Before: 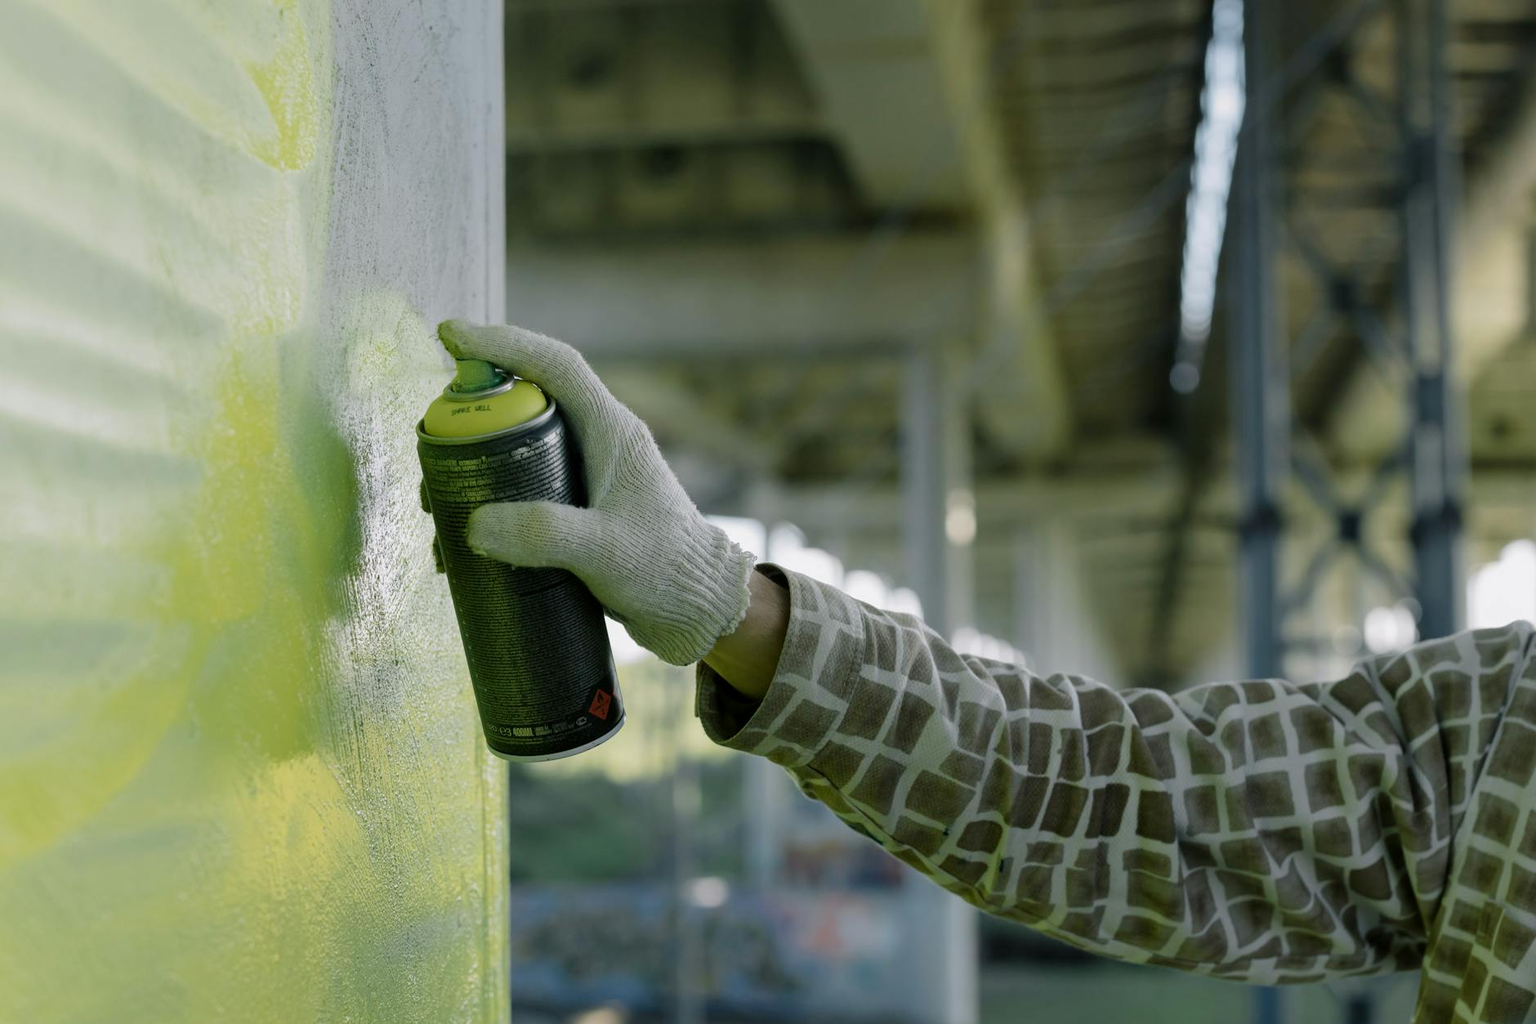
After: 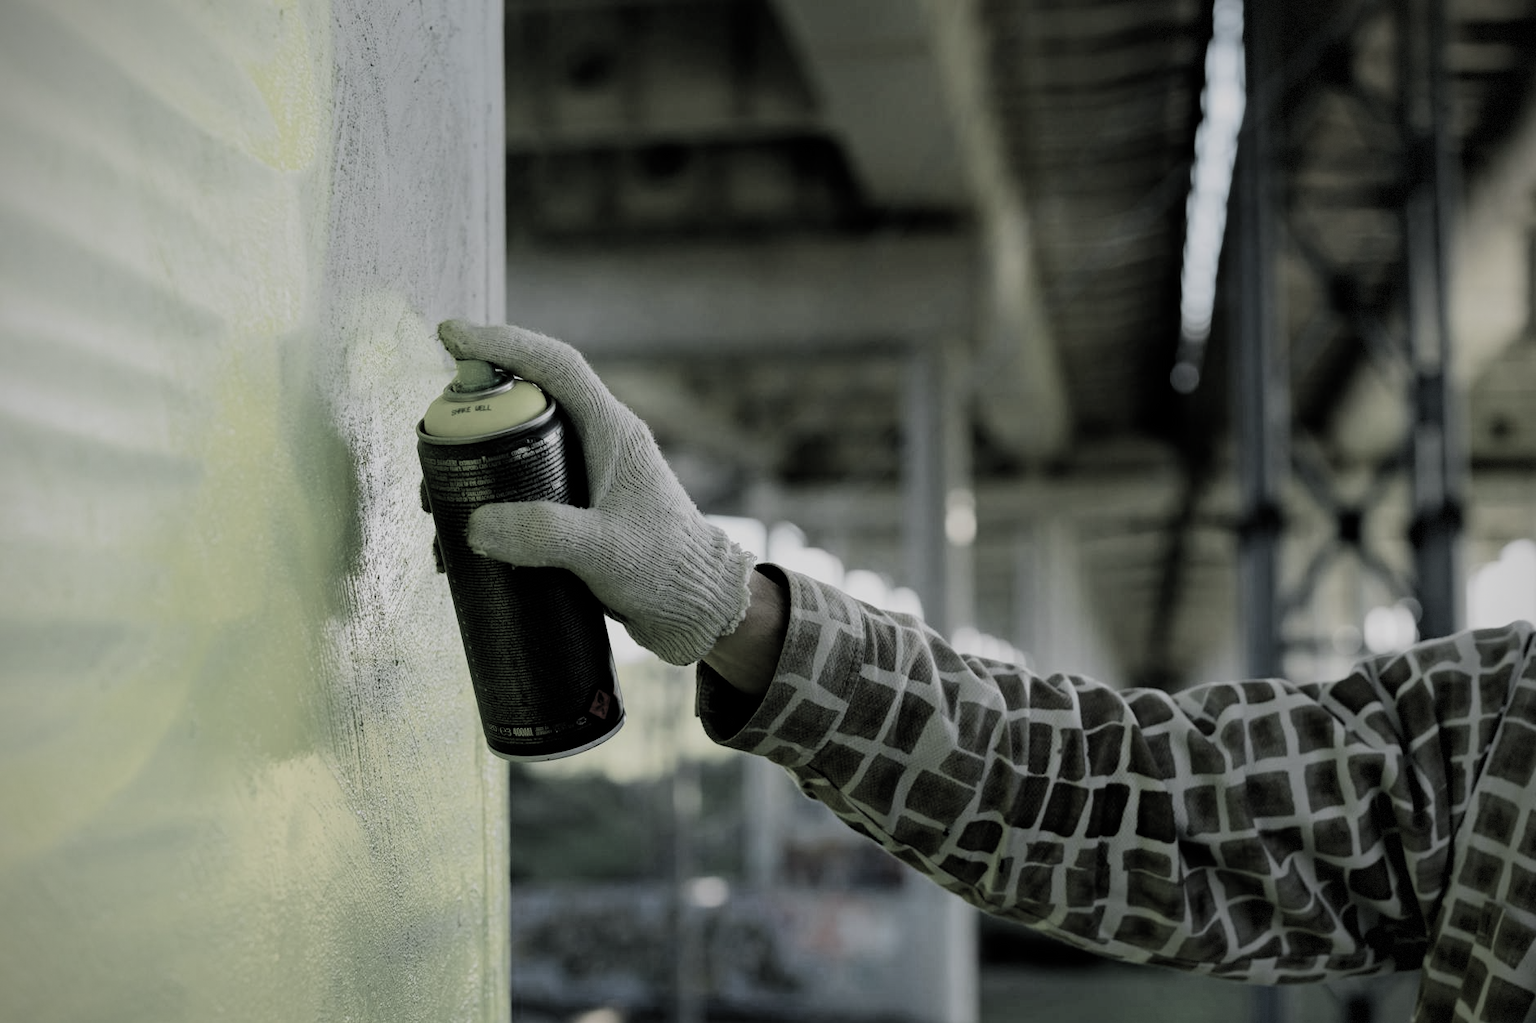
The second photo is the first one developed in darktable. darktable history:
vignetting: fall-off radius 61.21%, brightness -0.643, saturation -0.004, dithering 8-bit output, unbound false
haze removal: adaptive false
filmic rgb: black relative exposure -5.14 EV, white relative exposure 3.96 EV, hardness 2.9, contrast 1.299, highlights saturation mix -28.71%, color science v5 (2021), contrast in shadows safe, contrast in highlights safe
